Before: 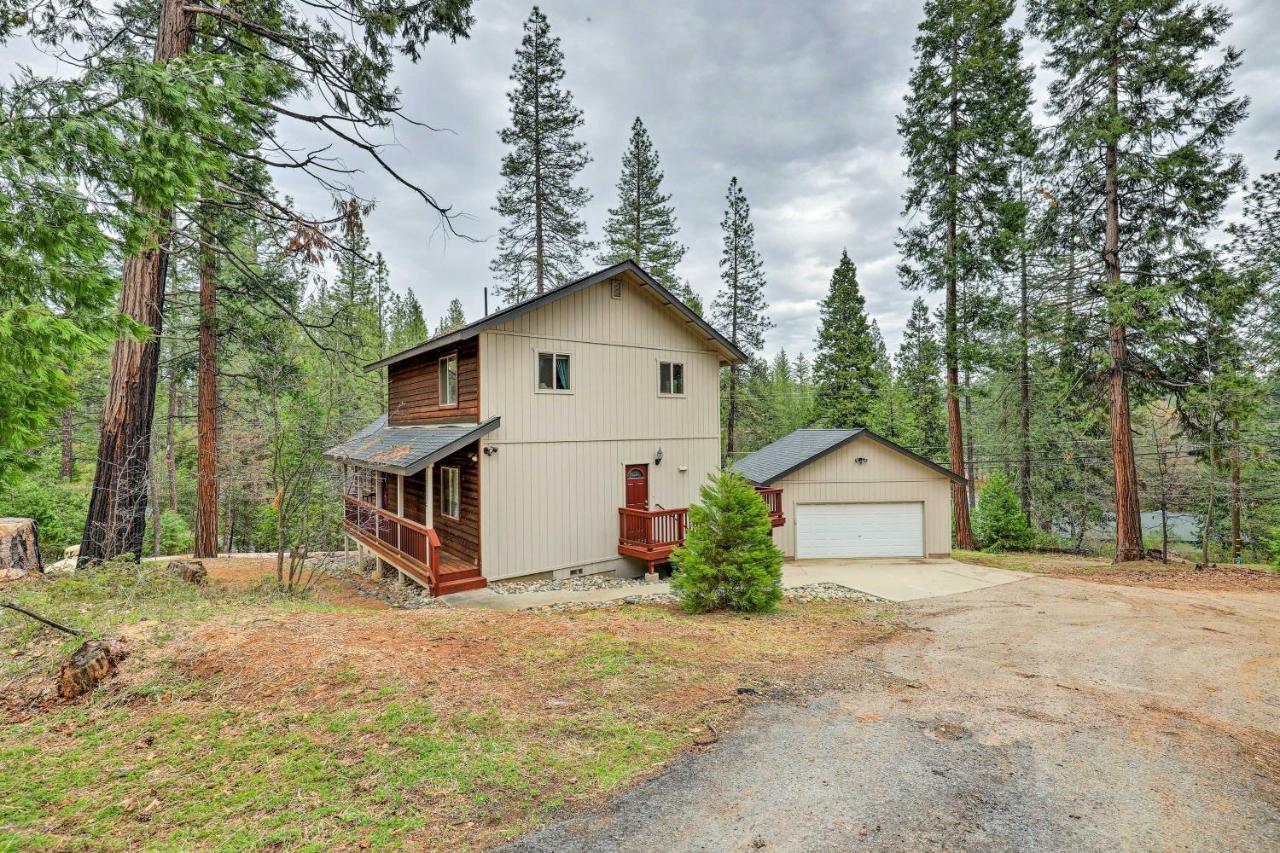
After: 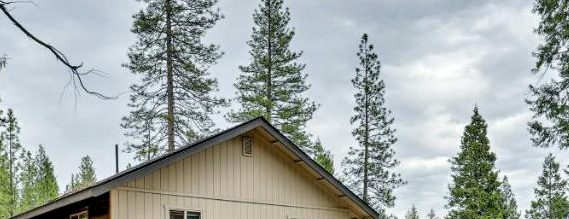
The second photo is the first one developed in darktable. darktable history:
crop: left 28.895%, top 16.817%, right 26.605%, bottom 57.501%
exposure: black level correction 0.004, exposure 0.016 EV, compensate highlight preservation false
